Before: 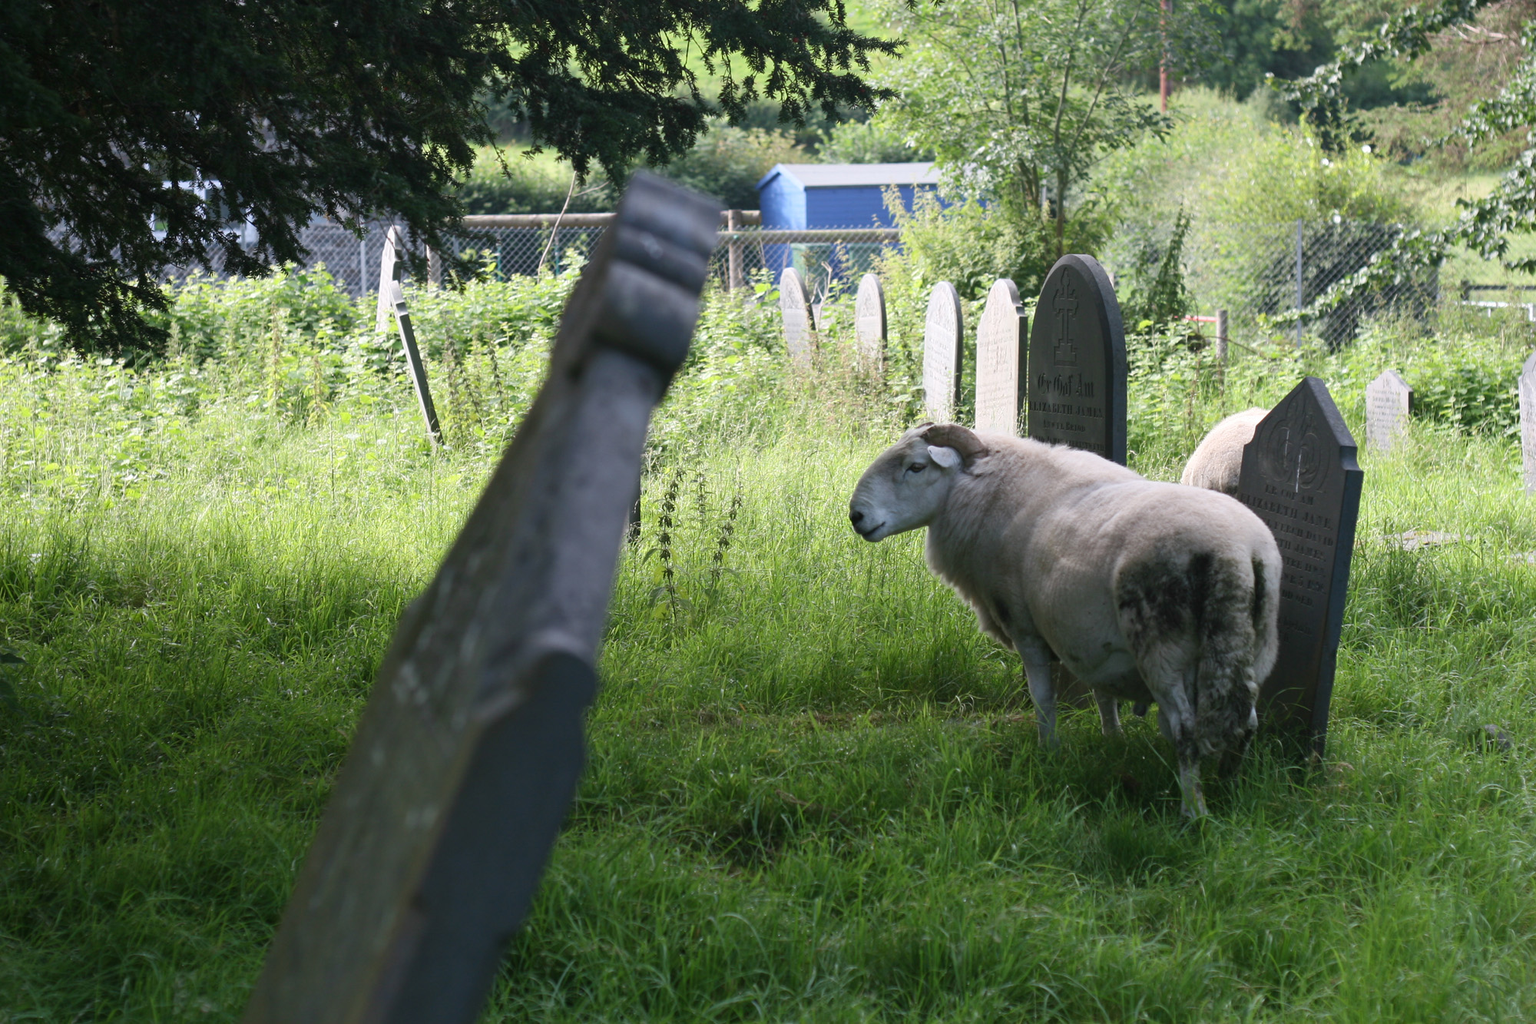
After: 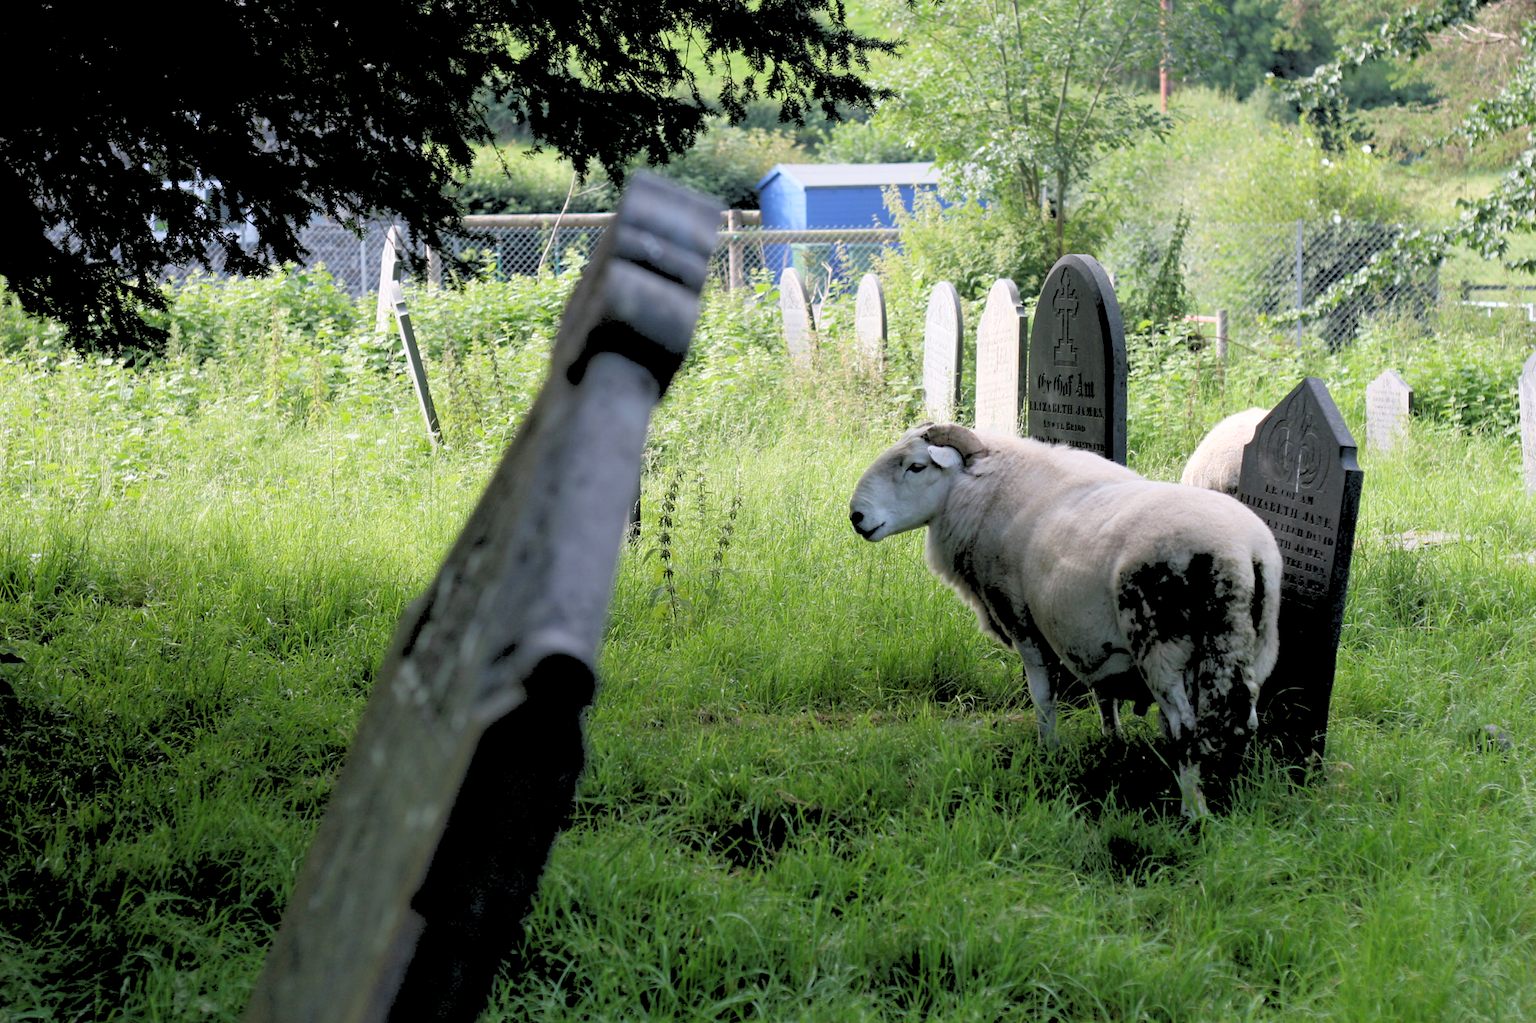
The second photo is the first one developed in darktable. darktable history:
exposure: compensate highlight preservation false
color zones: curves: ch0 [(0, 0.465) (0.092, 0.596) (0.289, 0.464) (0.429, 0.453) (0.571, 0.464) (0.714, 0.455) (0.857, 0.462) (1, 0.465)]
rgb levels: levels [[0.027, 0.429, 0.996], [0, 0.5, 1], [0, 0.5, 1]]
